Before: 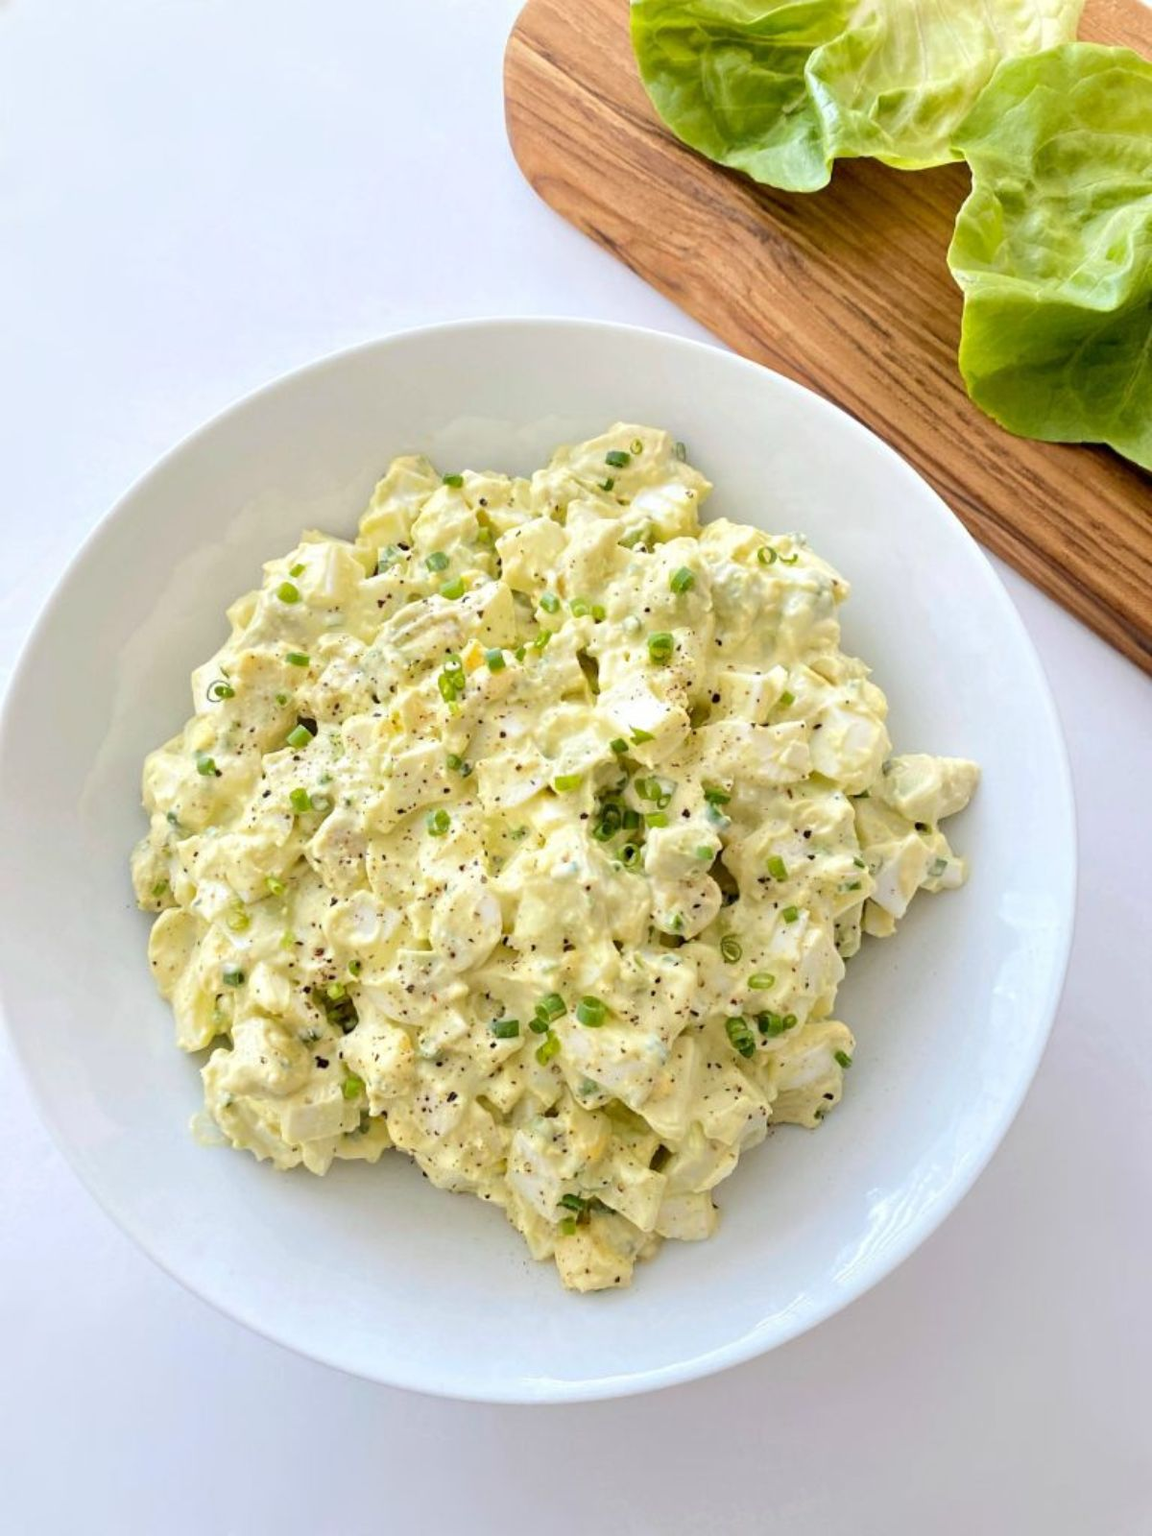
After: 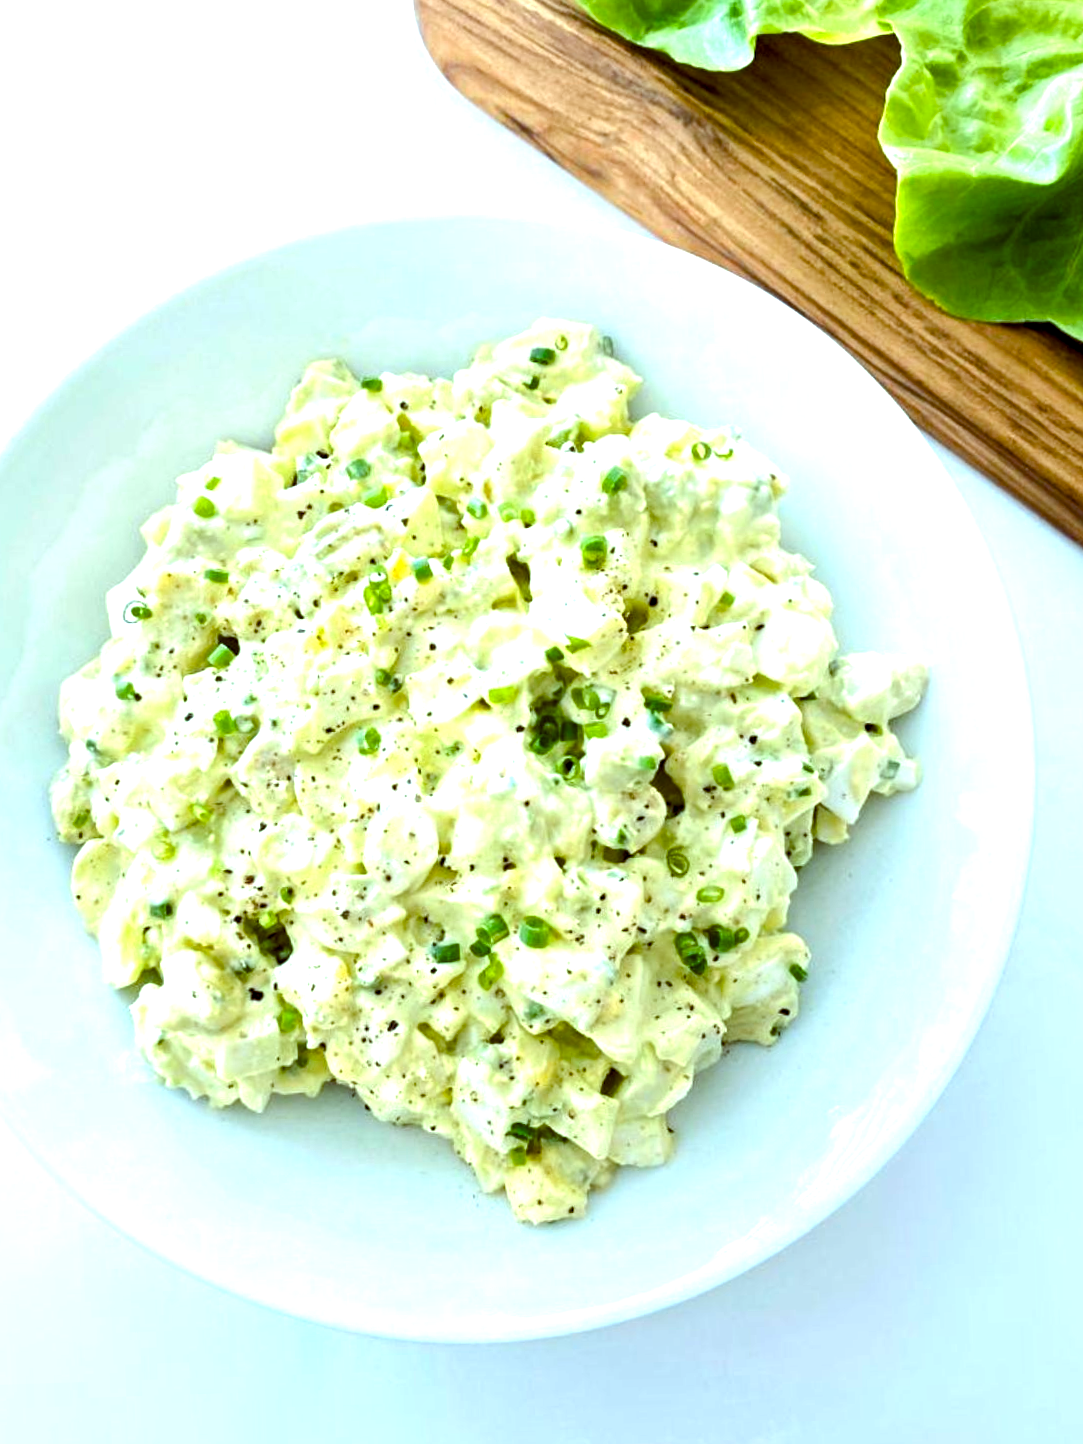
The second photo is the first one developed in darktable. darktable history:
tone equalizer: on, module defaults
crop and rotate: angle 1.96°, left 5.673%, top 5.673%
color balance rgb: shadows lift › luminance -7.7%, shadows lift › chroma 2.13%, shadows lift › hue 200.79°, power › luminance -7.77%, power › chroma 2.27%, power › hue 220.69°, highlights gain › luminance 15.15%, highlights gain › chroma 4%, highlights gain › hue 209.35°, global offset › luminance -0.21%, global offset › chroma 0.27%, perceptual saturation grading › global saturation 24.42%, perceptual saturation grading › highlights -24.42%, perceptual saturation grading › mid-tones 24.42%, perceptual saturation grading › shadows 40%, perceptual brilliance grading › global brilliance -5%, perceptual brilliance grading › highlights 24.42%, perceptual brilliance grading › mid-tones 7%, perceptual brilliance grading › shadows -5%
